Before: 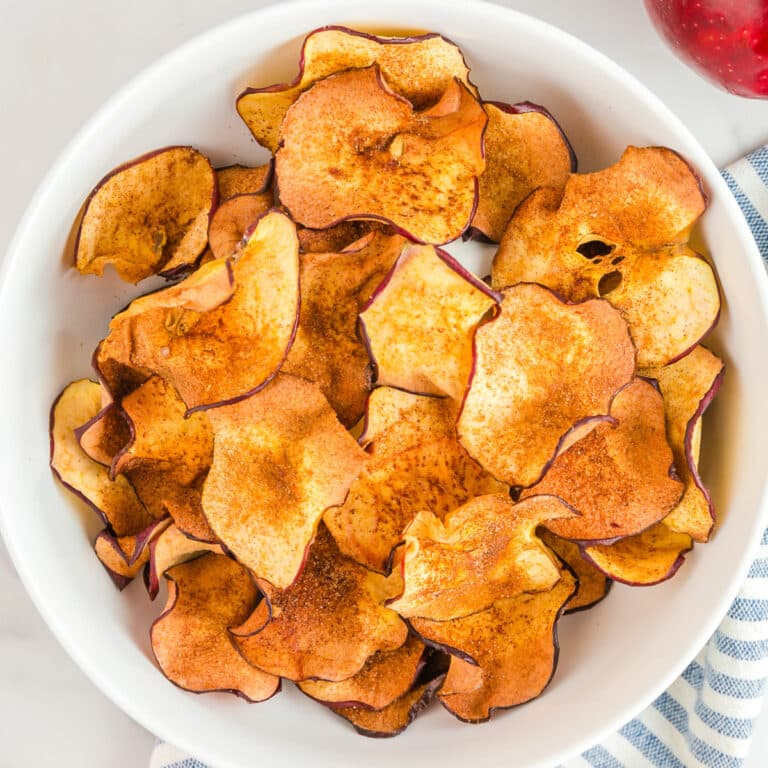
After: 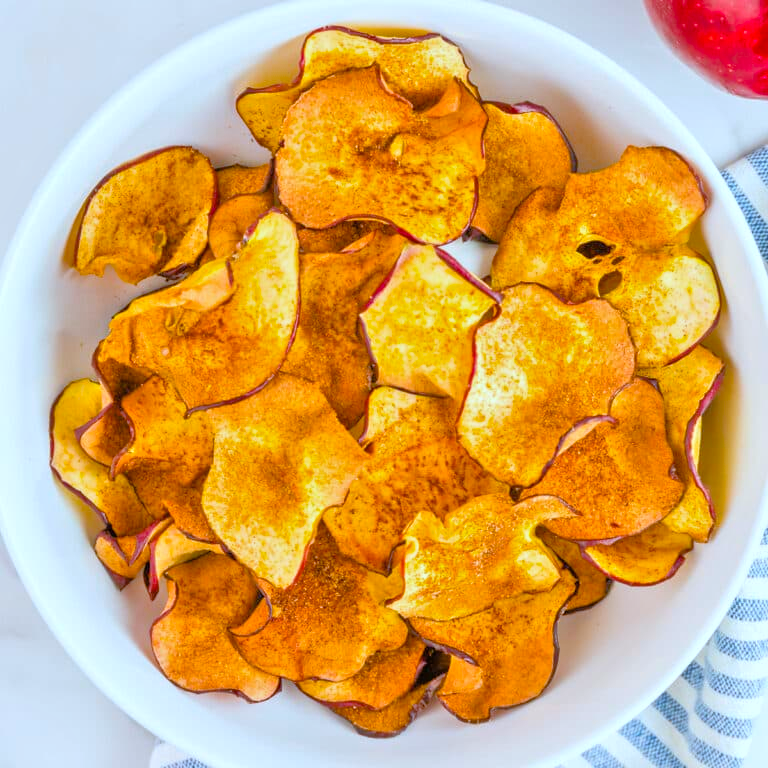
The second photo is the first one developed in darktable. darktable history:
color balance rgb: perceptual saturation grading › global saturation 30%, global vibrance 20%
tone equalizer: -7 EV 0.15 EV, -6 EV 0.6 EV, -5 EV 1.15 EV, -4 EV 1.33 EV, -3 EV 1.15 EV, -2 EV 0.6 EV, -1 EV 0.15 EV, mask exposure compensation -0.5 EV
white balance: red 0.924, blue 1.095
